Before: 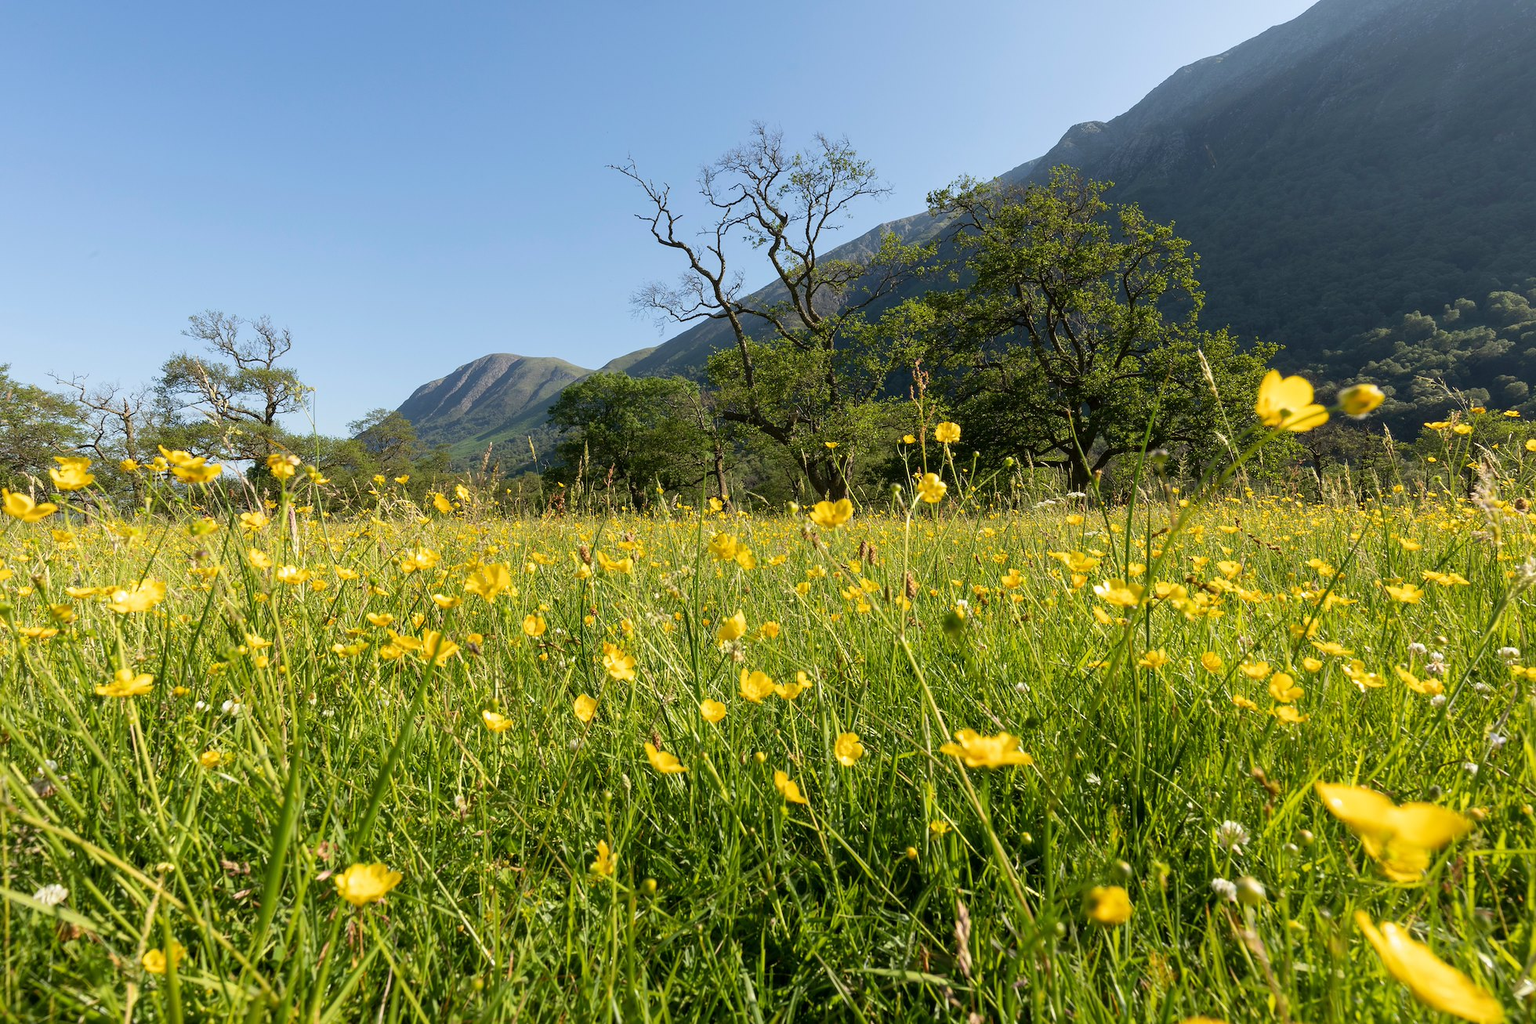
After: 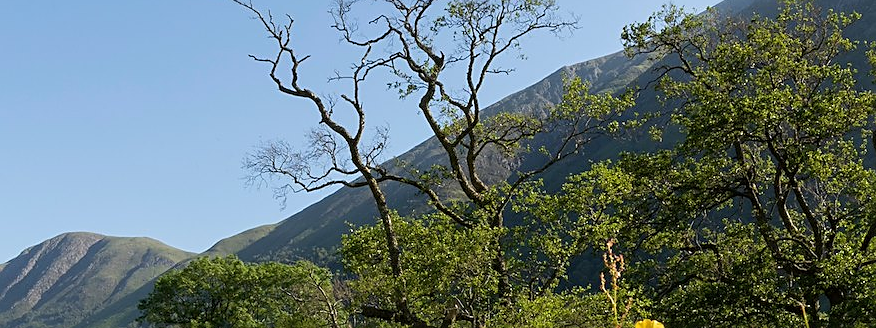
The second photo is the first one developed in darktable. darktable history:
crop: left 28.64%, top 16.832%, right 26.637%, bottom 58.055%
sharpen: on, module defaults
